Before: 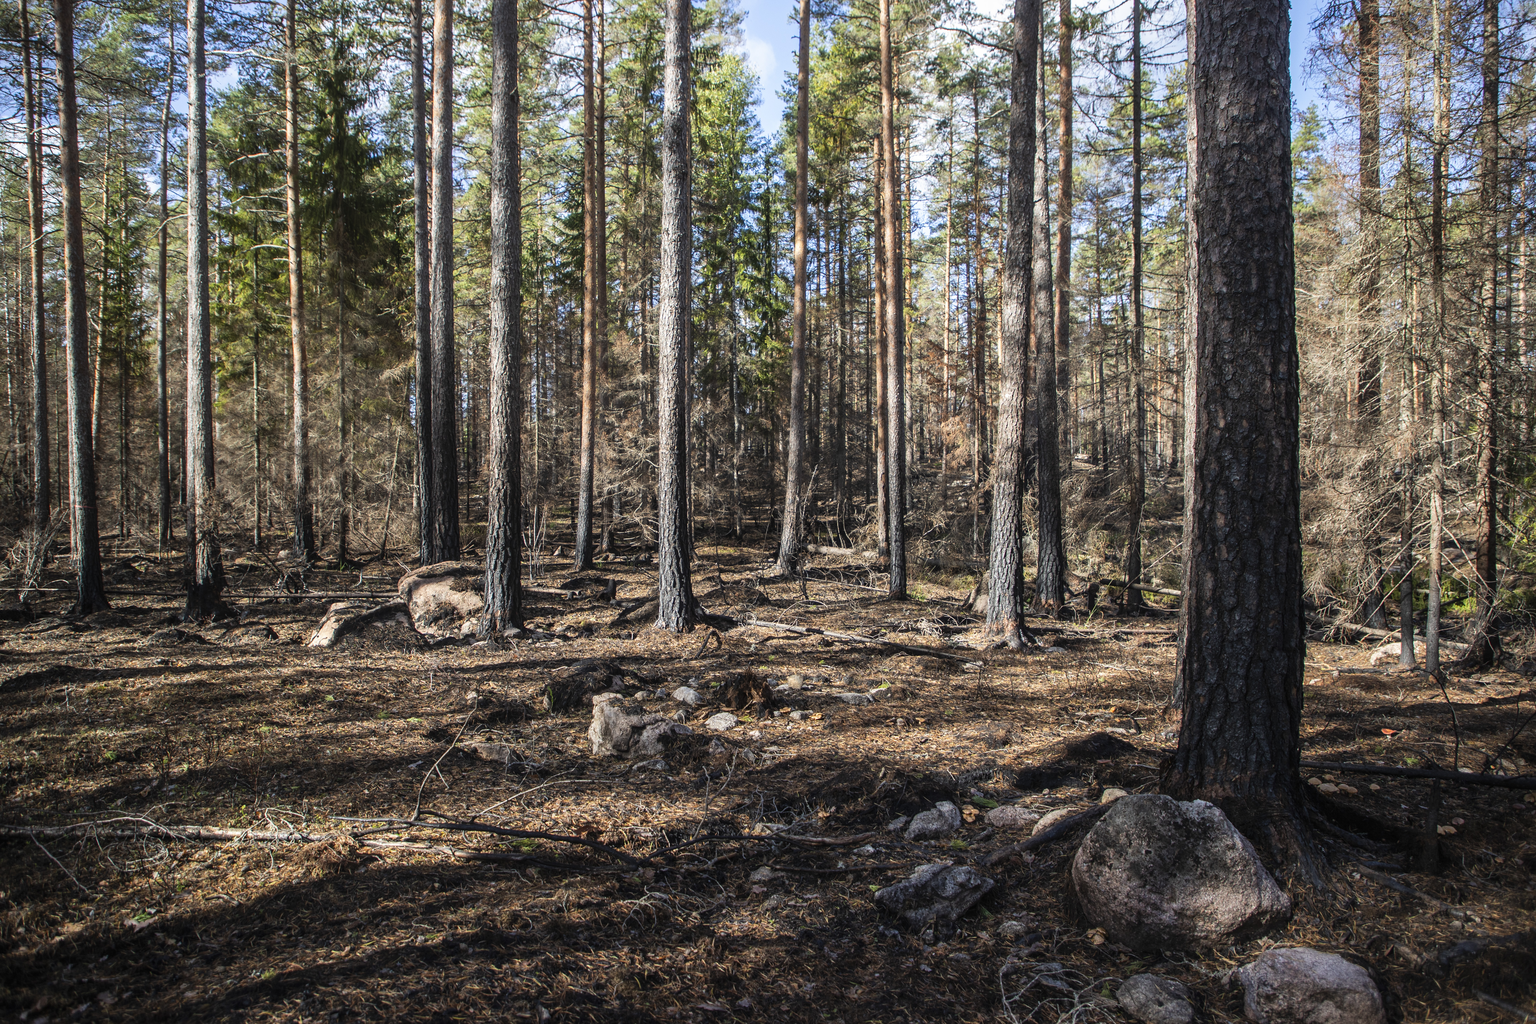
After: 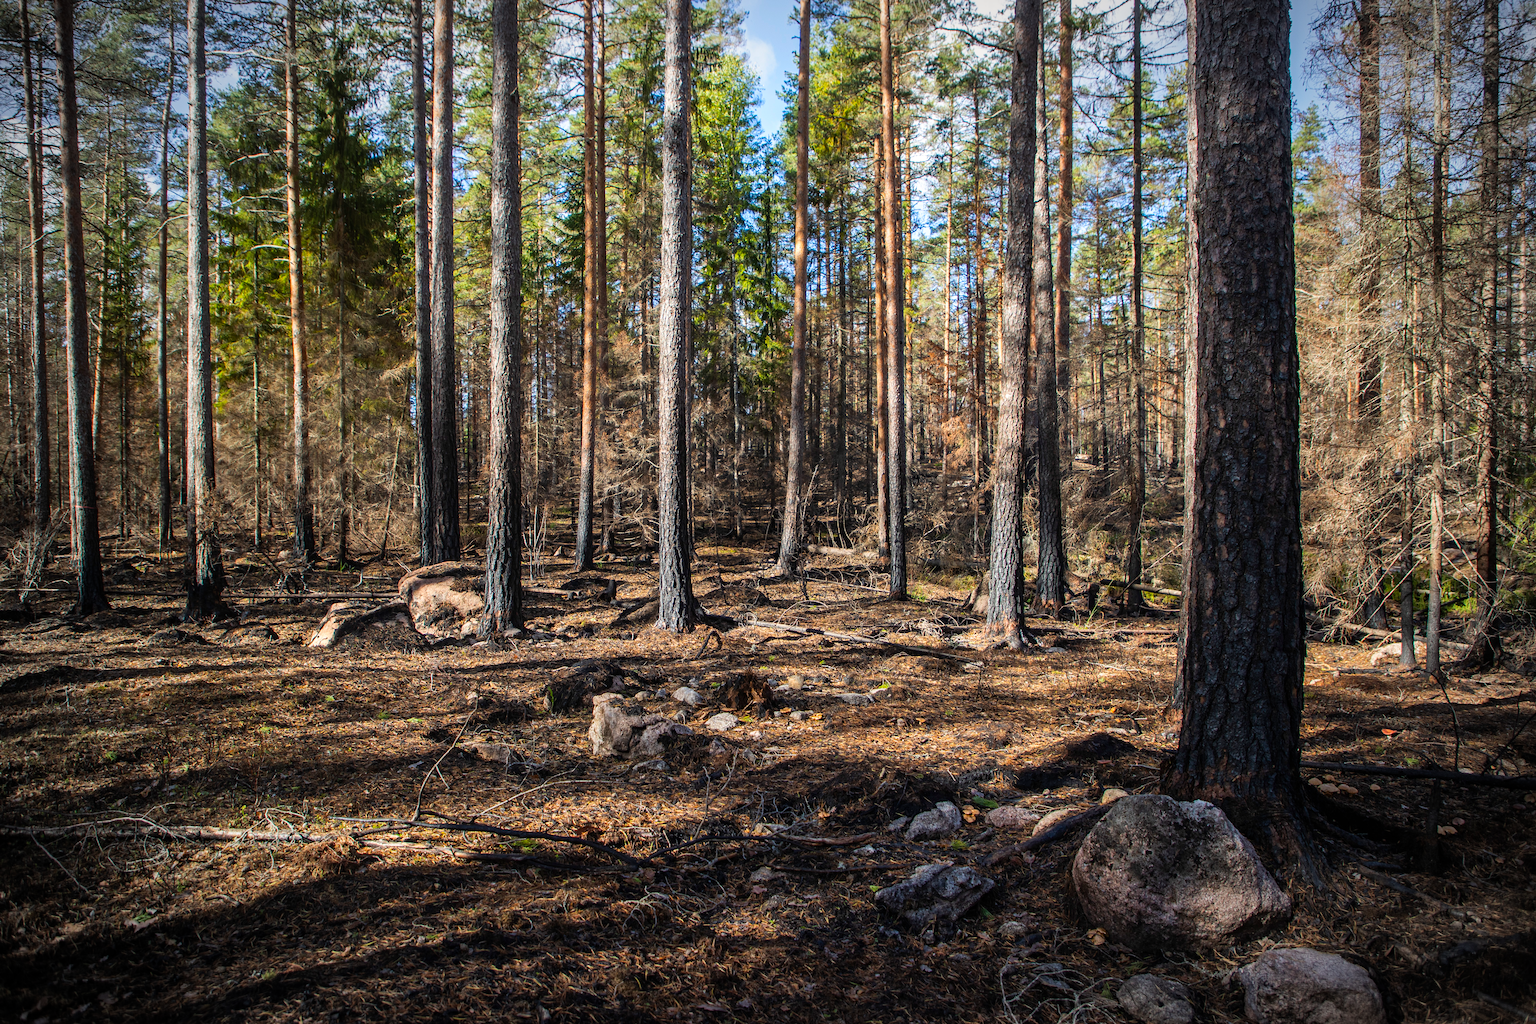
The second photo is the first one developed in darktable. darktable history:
vignetting: automatic ratio true
color balance rgb: perceptual saturation grading › global saturation 20%, global vibrance 20%
haze removal: compatibility mode true, adaptive false
